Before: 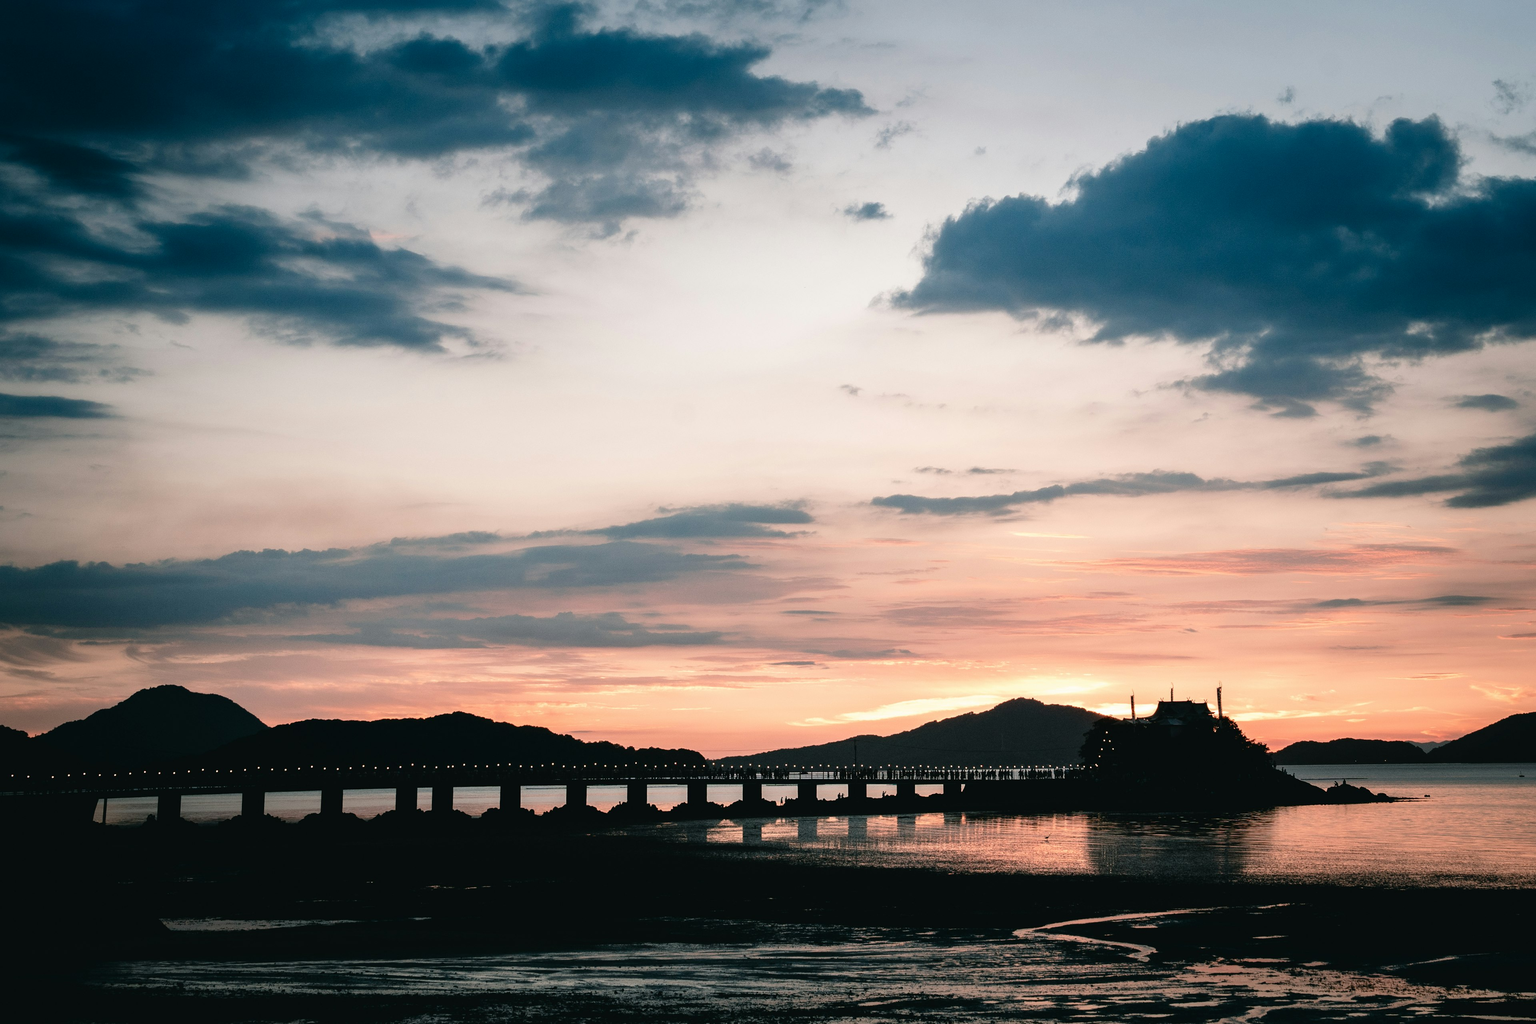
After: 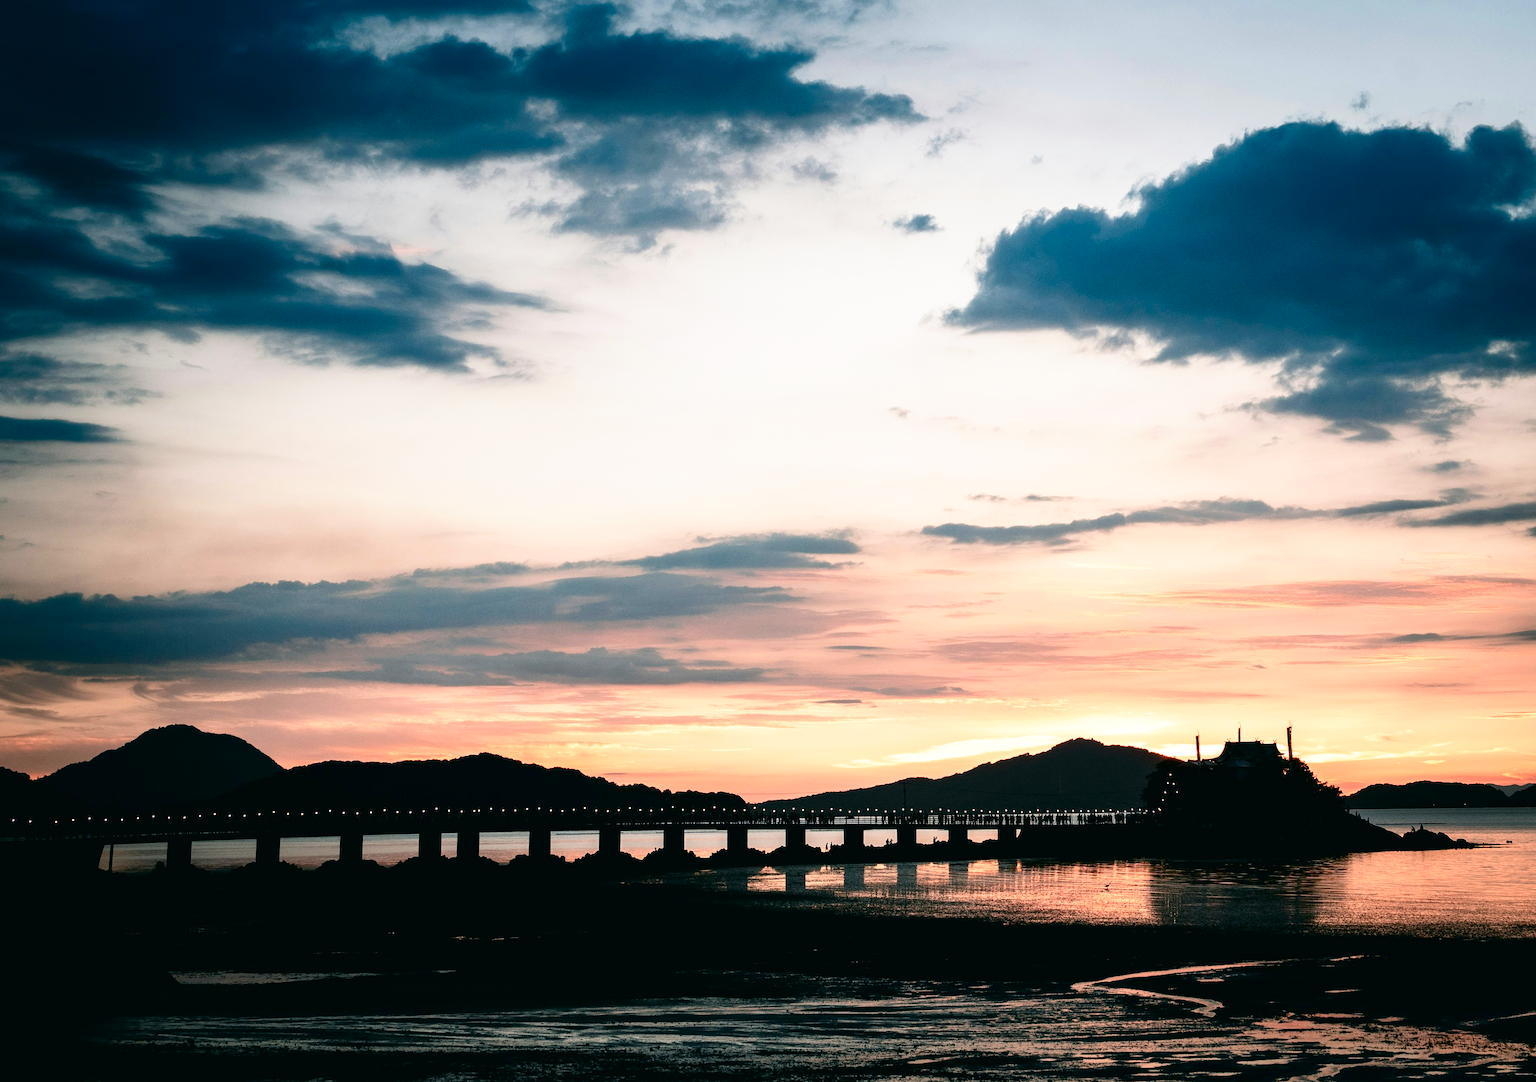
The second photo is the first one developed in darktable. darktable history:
contrast brightness saturation: contrast 0.121, brightness -0.121, saturation 0.203
base curve: curves: ch0 [(0, 0) (0.688, 0.865) (1, 1)], preserve colors none
crop and rotate: left 0%, right 5.394%
exposure: exposure 0.083 EV, compensate exposure bias true, compensate highlight preservation false
